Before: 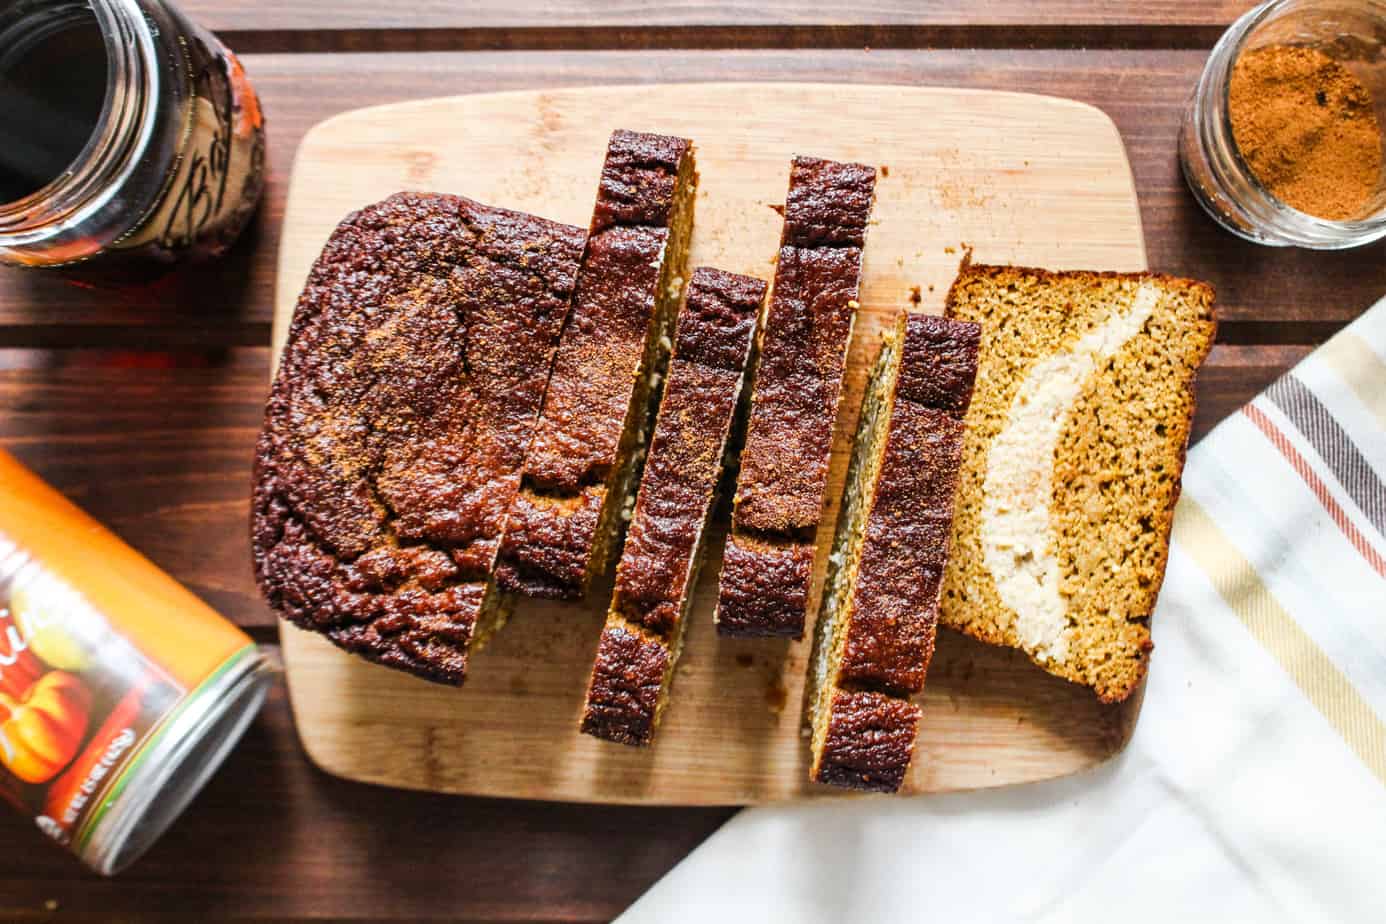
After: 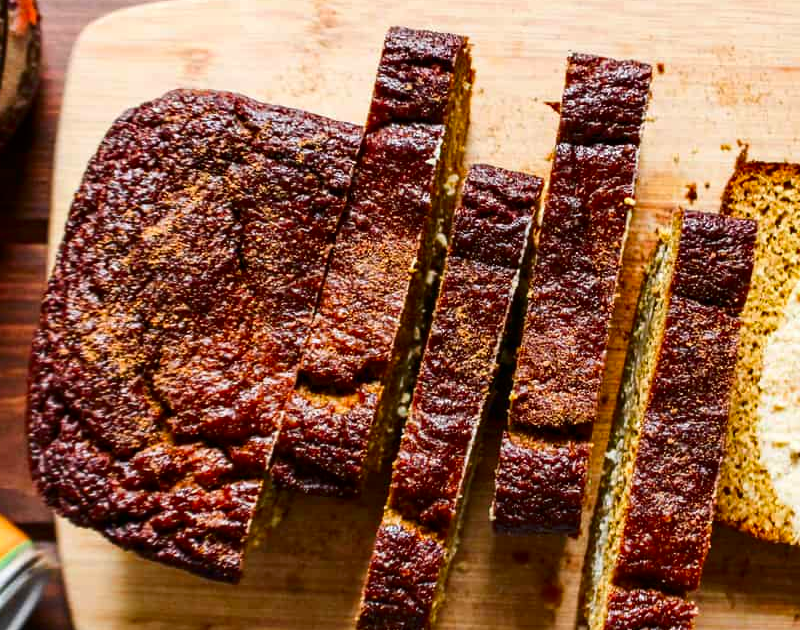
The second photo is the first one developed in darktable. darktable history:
crop: left 16.202%, top 11.208%, right 26.045%, bottom 20.557%
contrast brightness saturation: contrast 0.12, brightness -0.12, saturation 0.2
